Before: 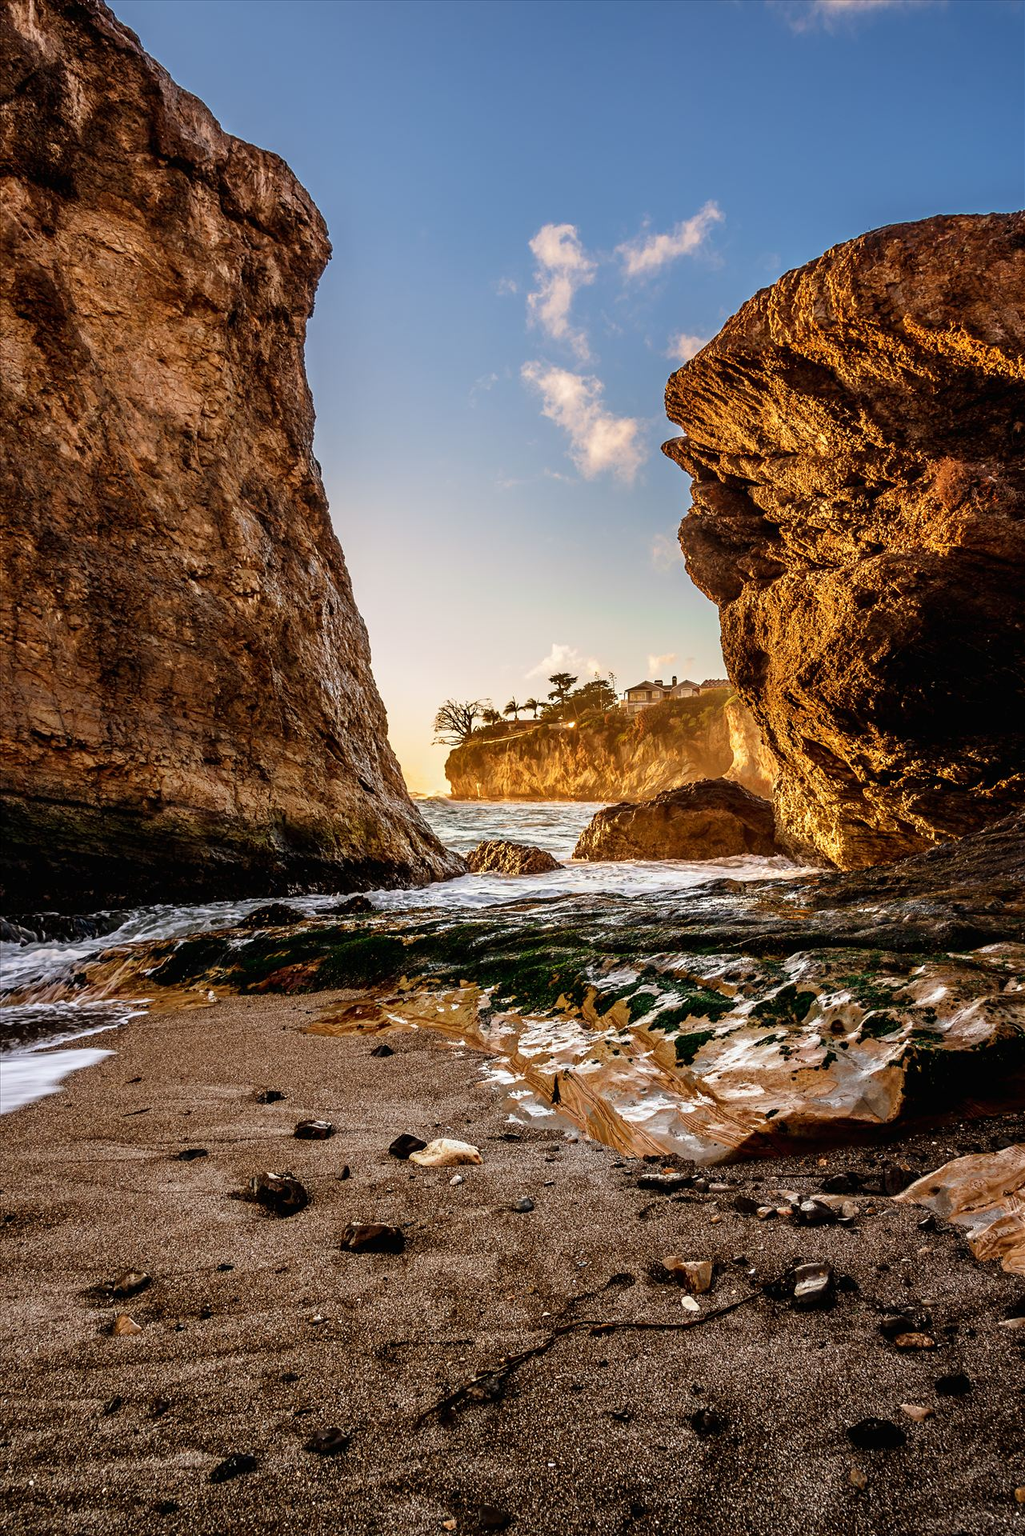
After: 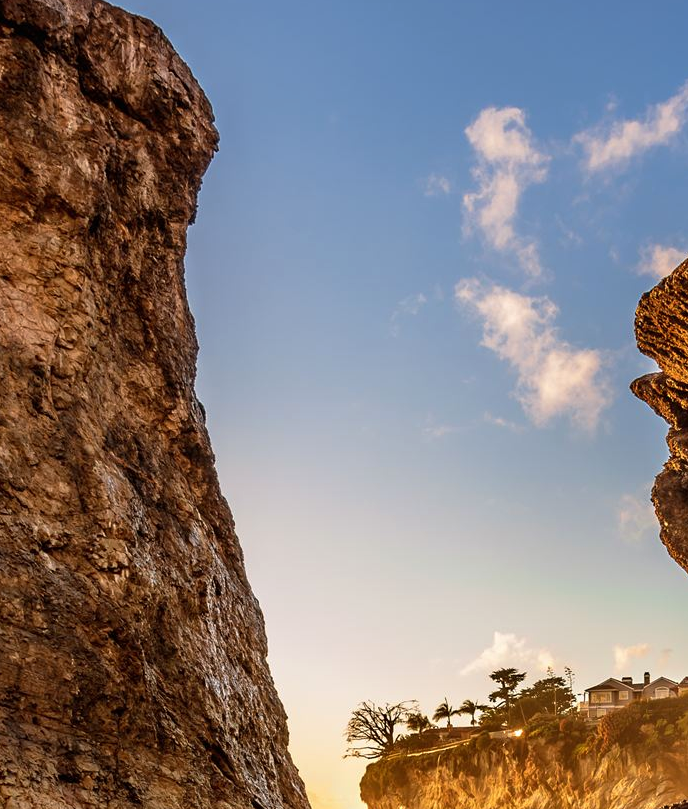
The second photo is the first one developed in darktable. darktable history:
crop: left 15.306%, top 9.029%, right 30.951%, bottom 48.803%
base curve: curves: ch0 [(0, 0) (0.303, 0.277) (1, 1)], preserve colors none
